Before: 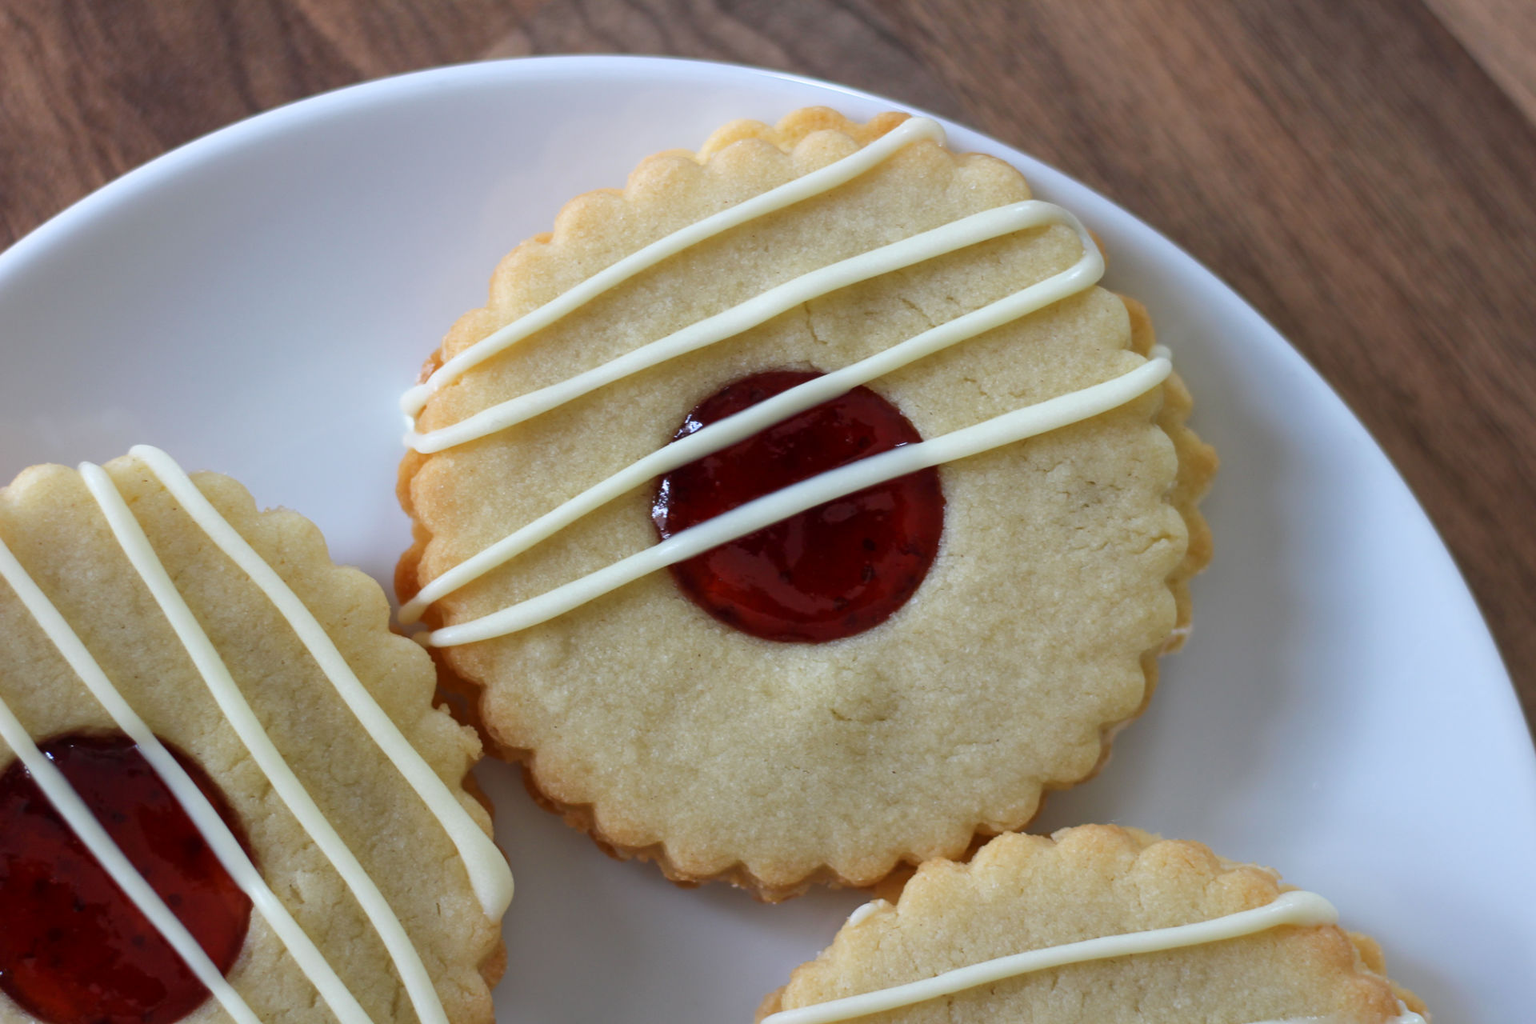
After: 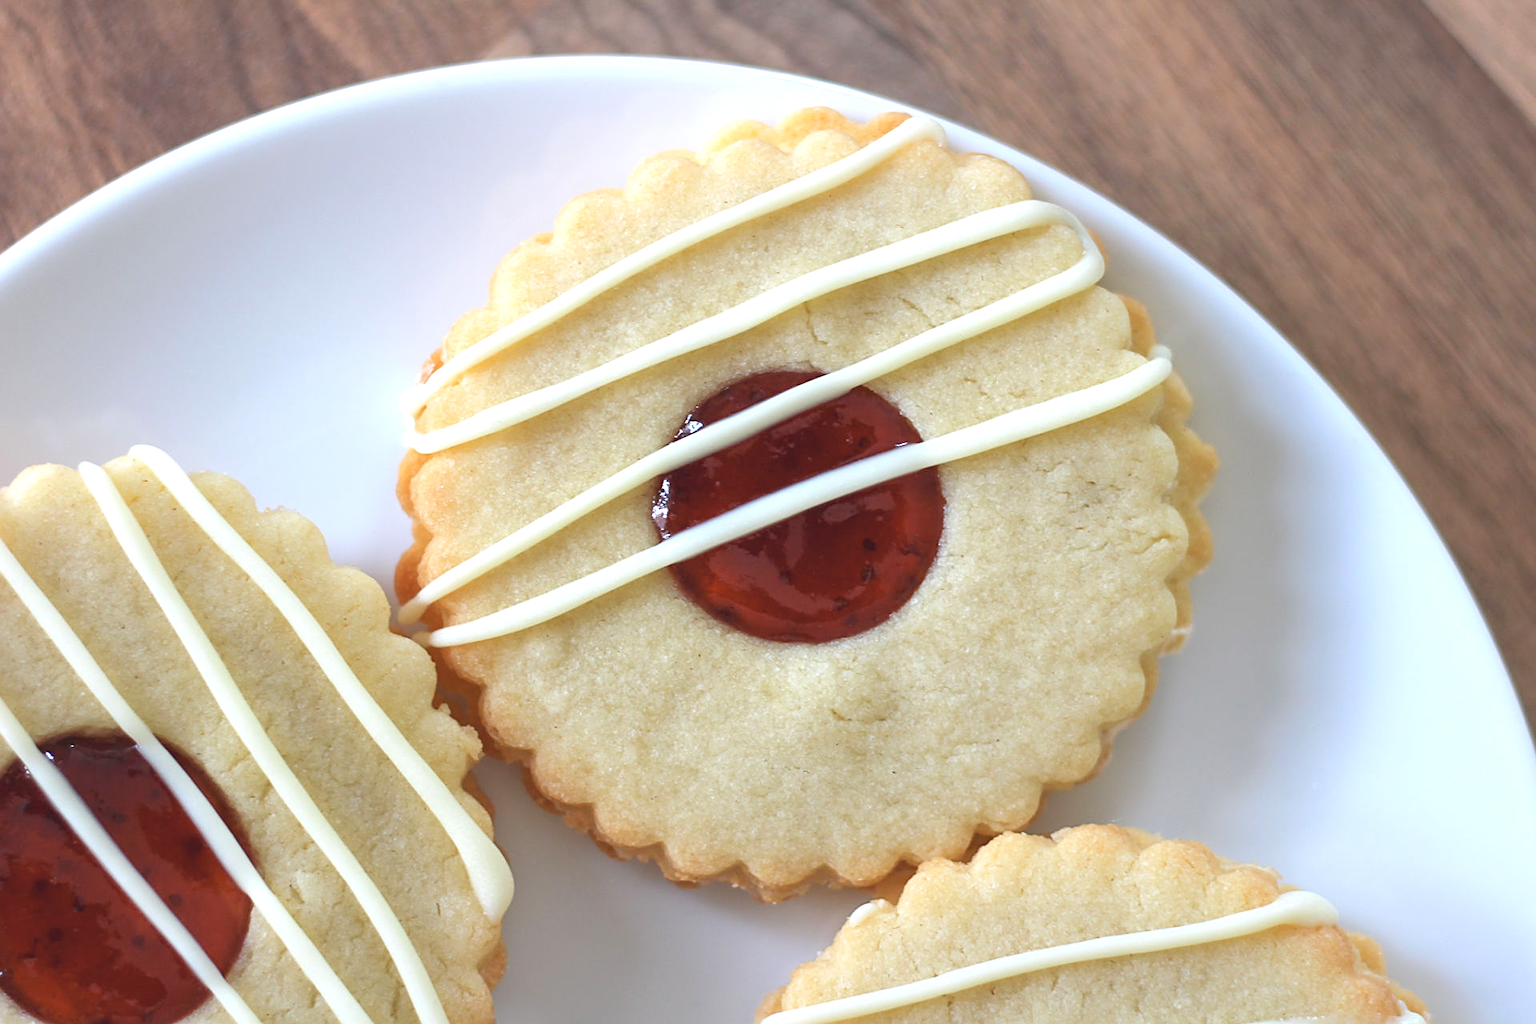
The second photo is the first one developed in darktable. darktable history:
exposure: exposure 1 EV, compensate highlight preservation false
contrast brightness saturation: contrast -0.155, brightness 0.047, saturation -0.131
sharpen: on, module defaults
